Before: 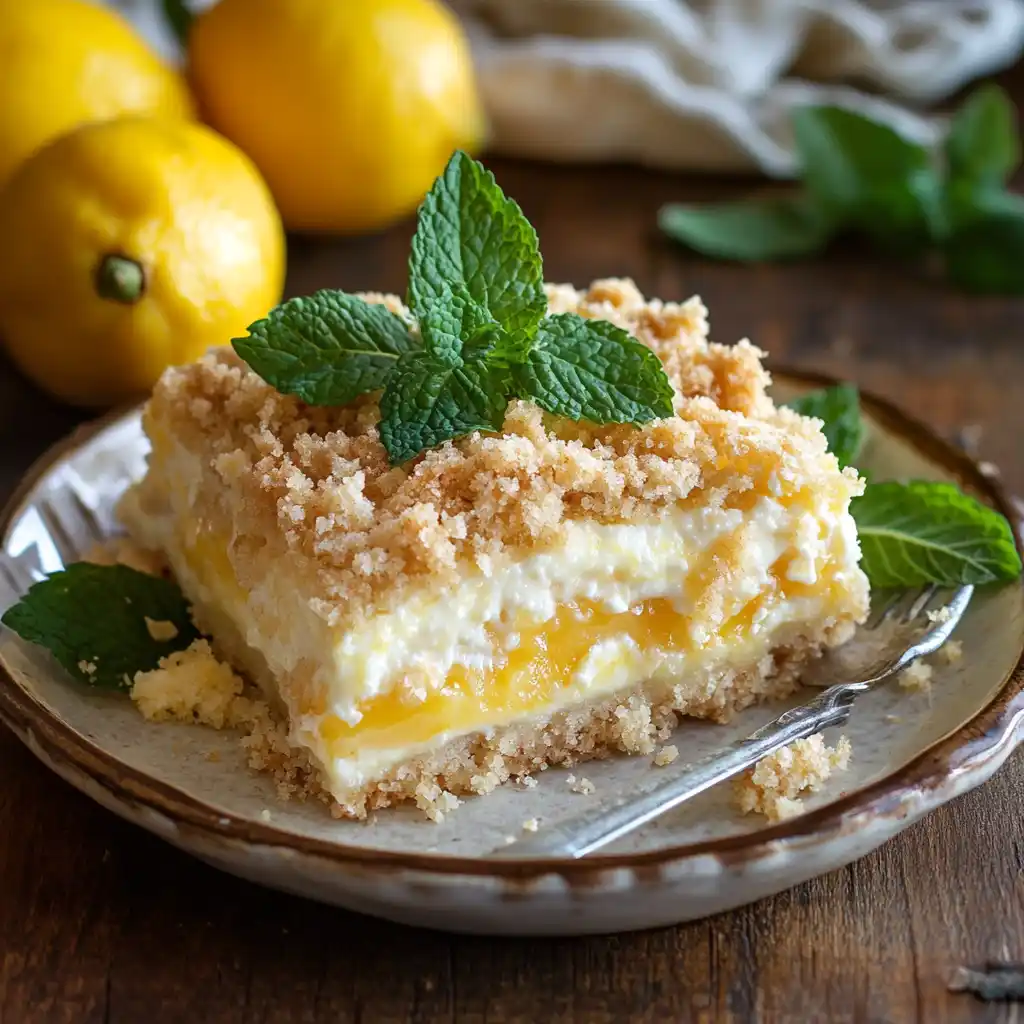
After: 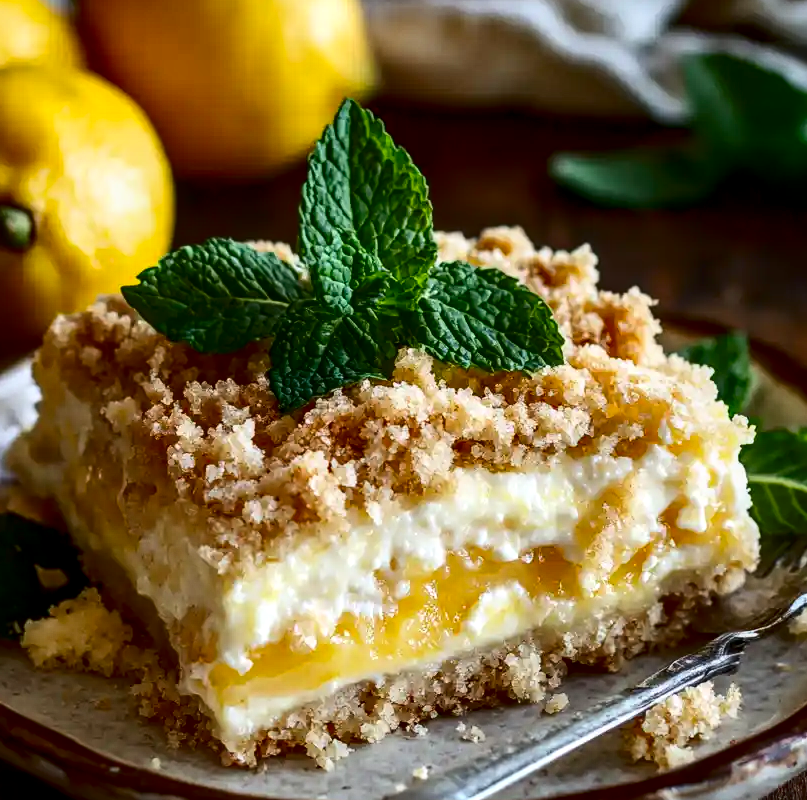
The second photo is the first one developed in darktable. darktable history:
crop and rotate: left 10.77%, top 5.1%, right 10.41%, bottom 16.76%
contrast brightness saturation: contrast 0.24, brightness -0.24, saturation 0.14
local contrast: detail 130%
